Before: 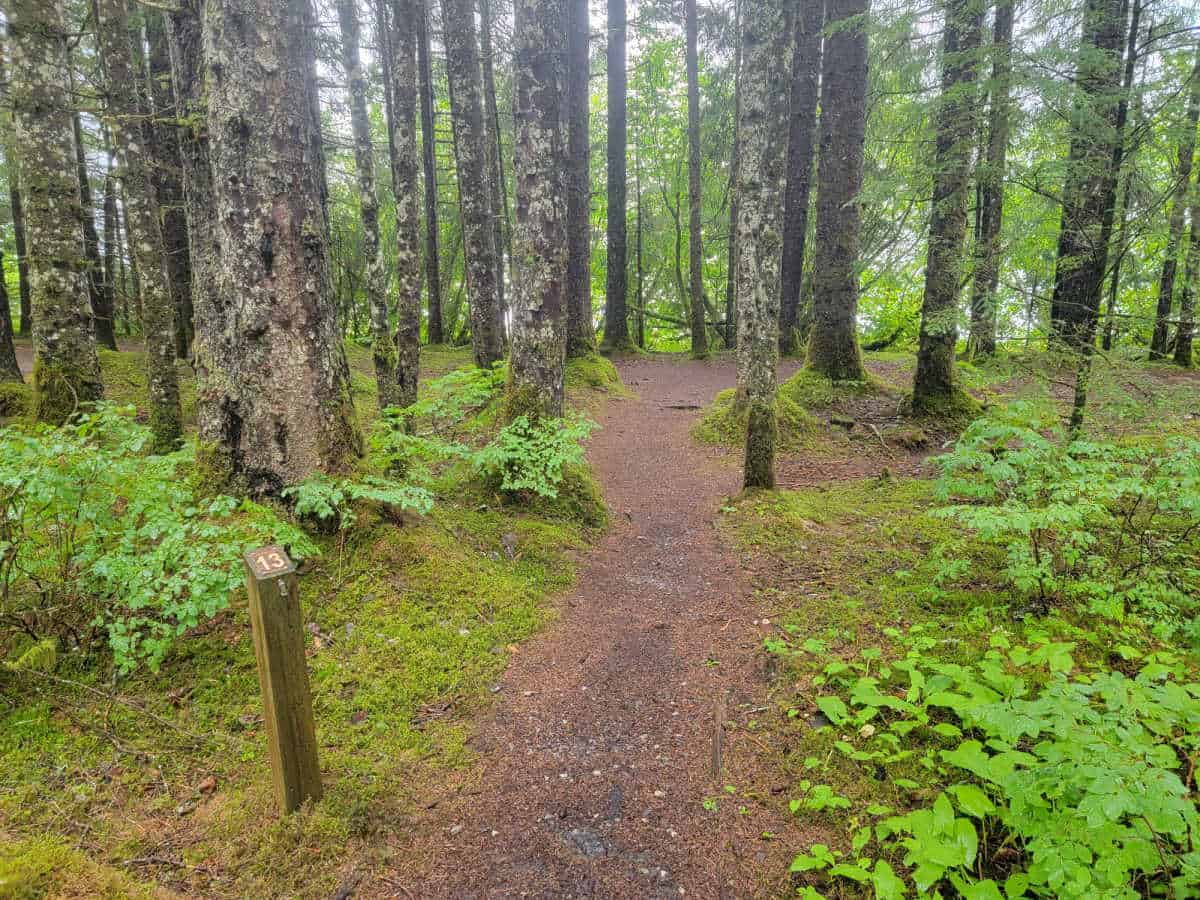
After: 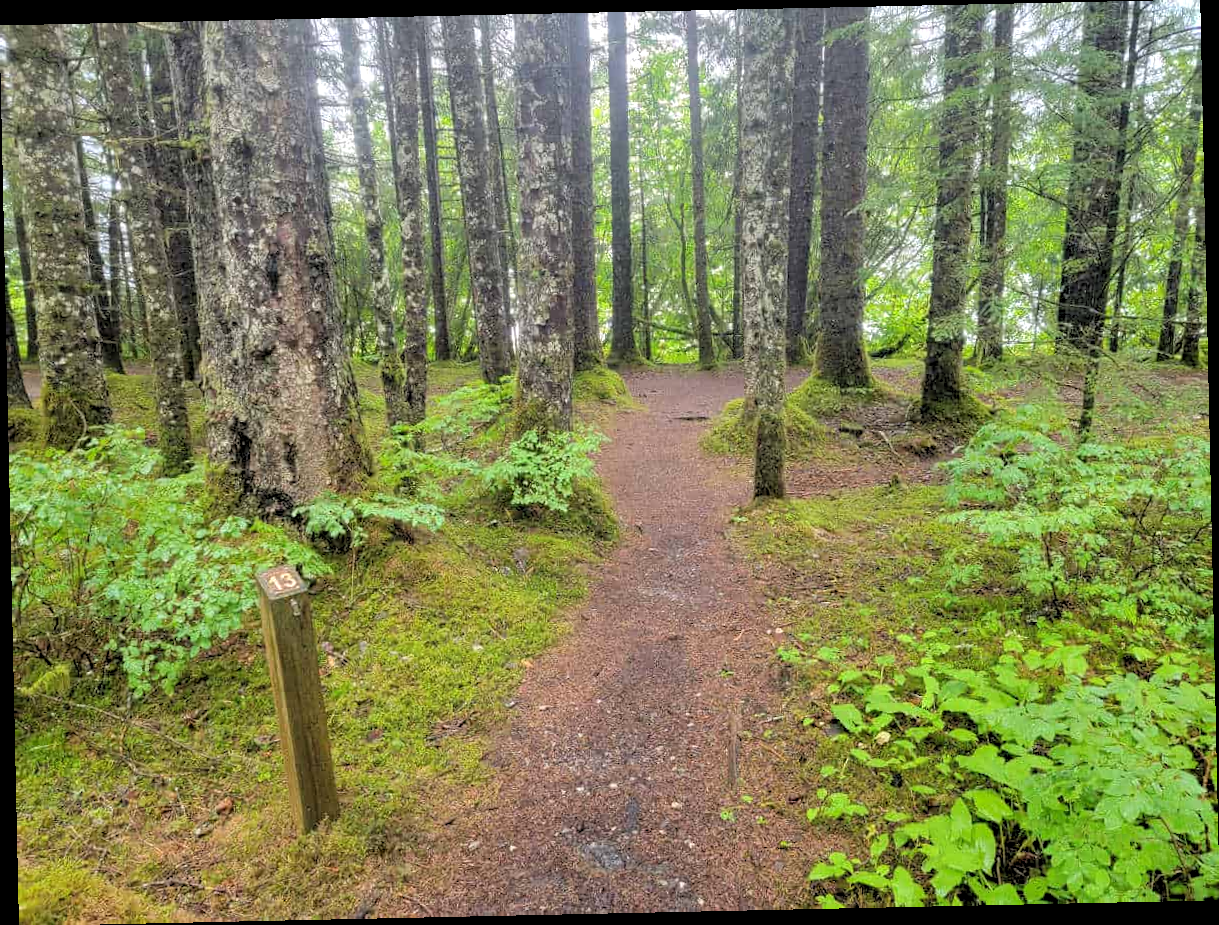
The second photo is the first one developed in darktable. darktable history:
rotate and perspective: rotation -1.24°, automatic cropping off
rgb levels: levels [[0.01, 0.419, 0.839], [0, 0.5, 1], [0, 0.5, 1]]
